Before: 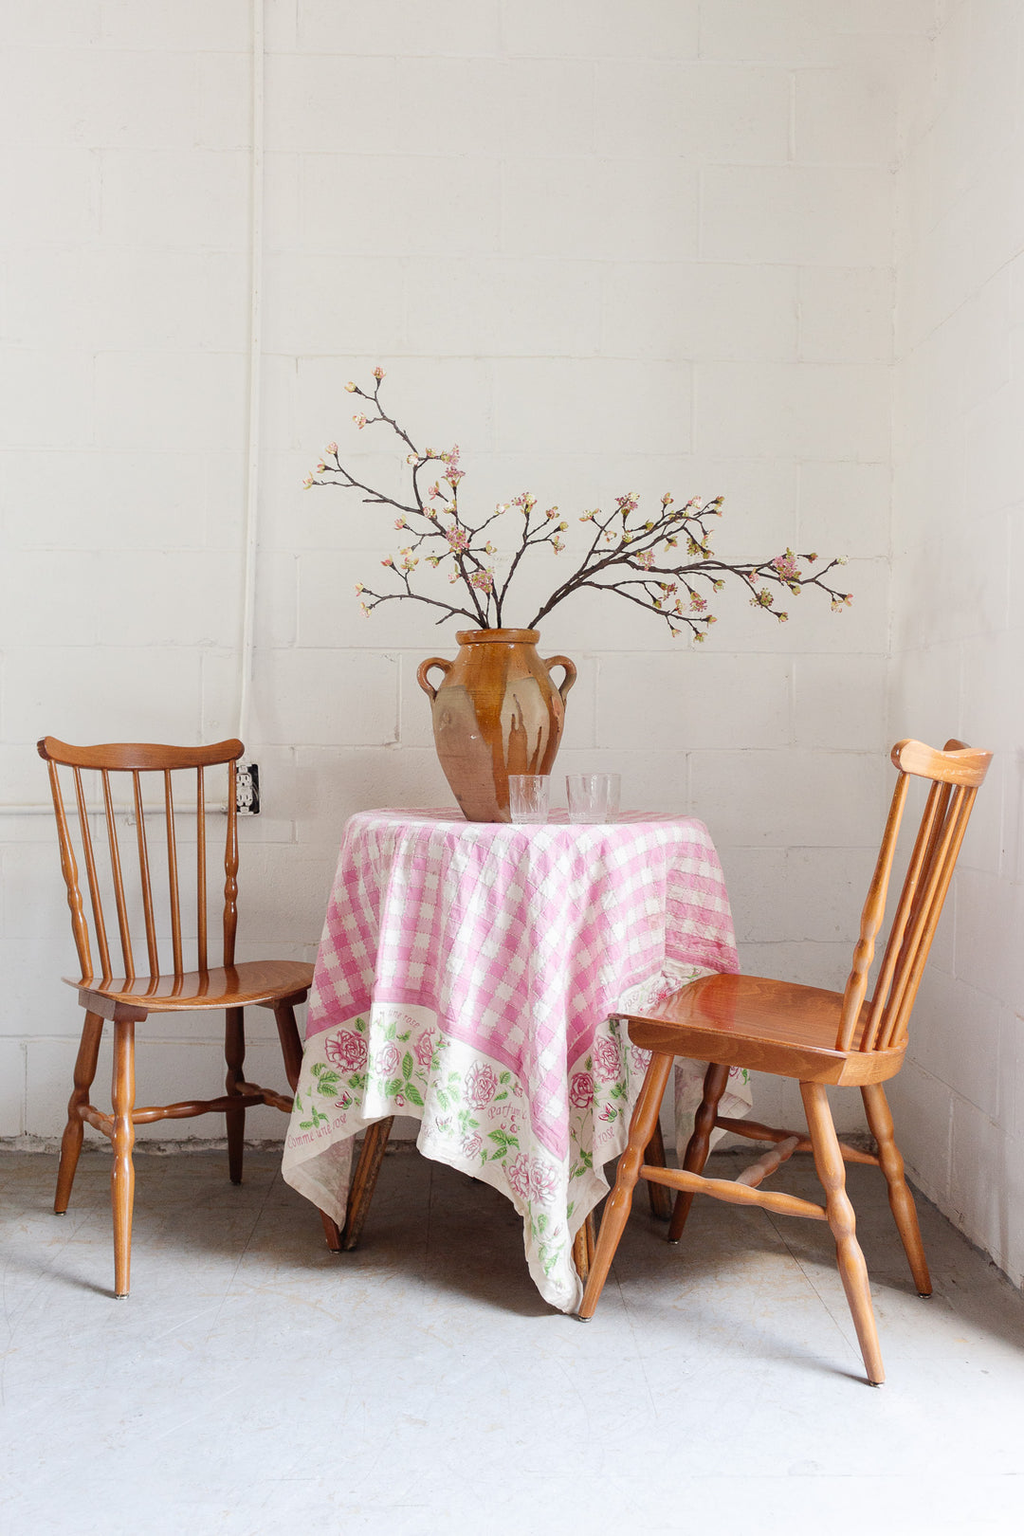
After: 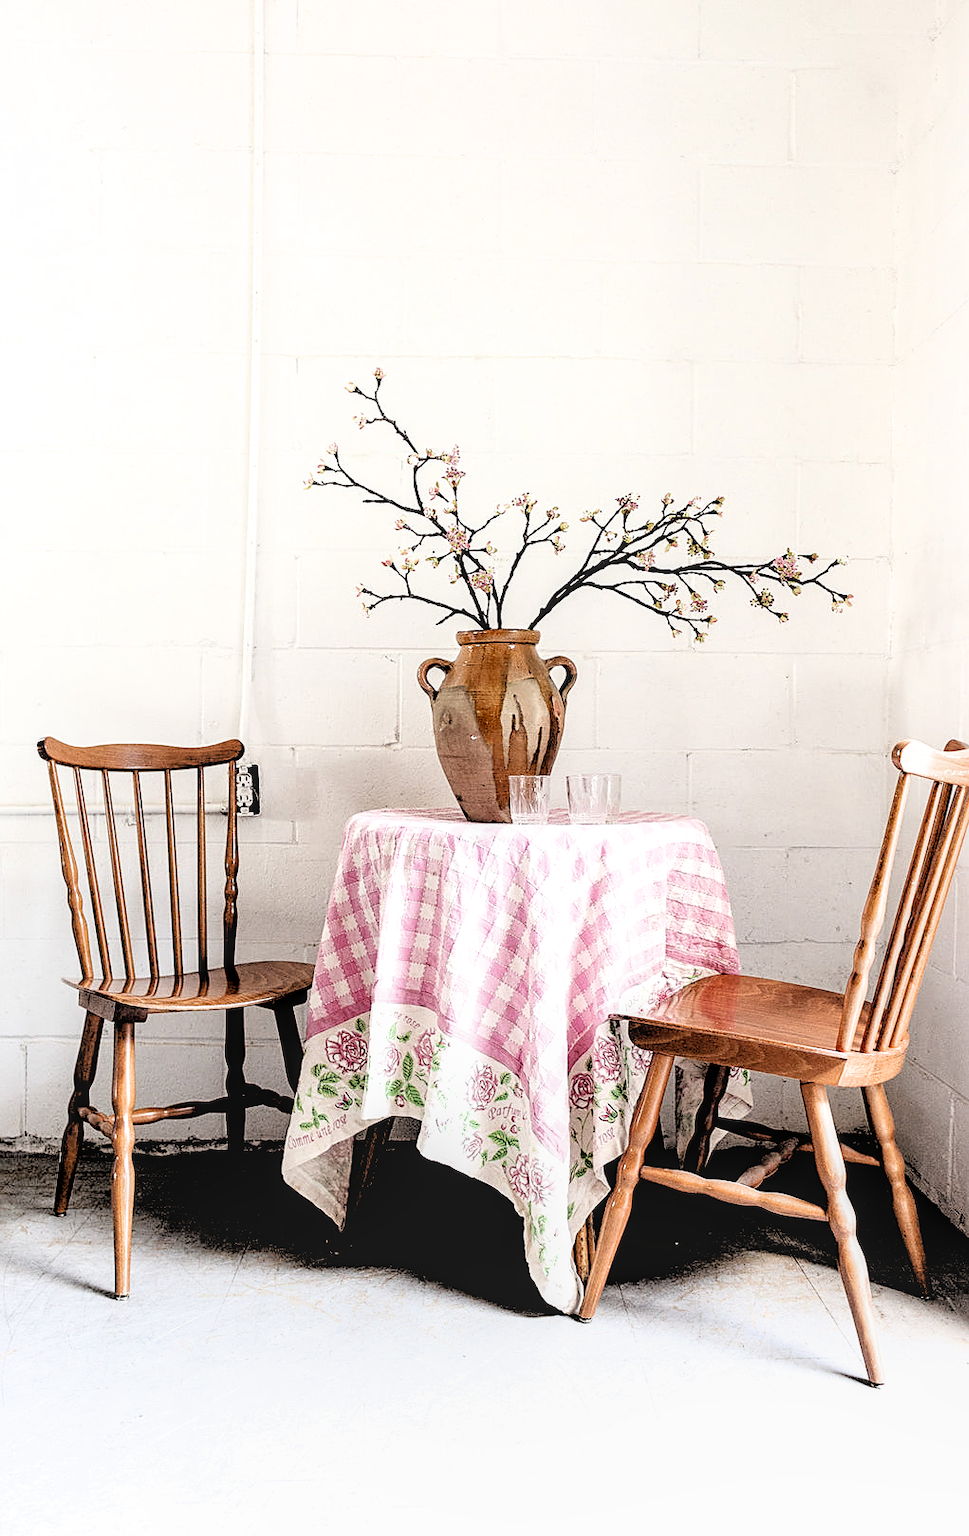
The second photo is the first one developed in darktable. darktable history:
sharpen: on, module defaults
crop and rotate: left 0%, right 5.329%
local contrast: on, module defaults
filmic rgb: black relative exposure -1.08 EV, white relative exposure 2.1 EV, hardness 1.51, contrast 2.24, color science v6 (2022), iterations of high-quality reconstruction 0
